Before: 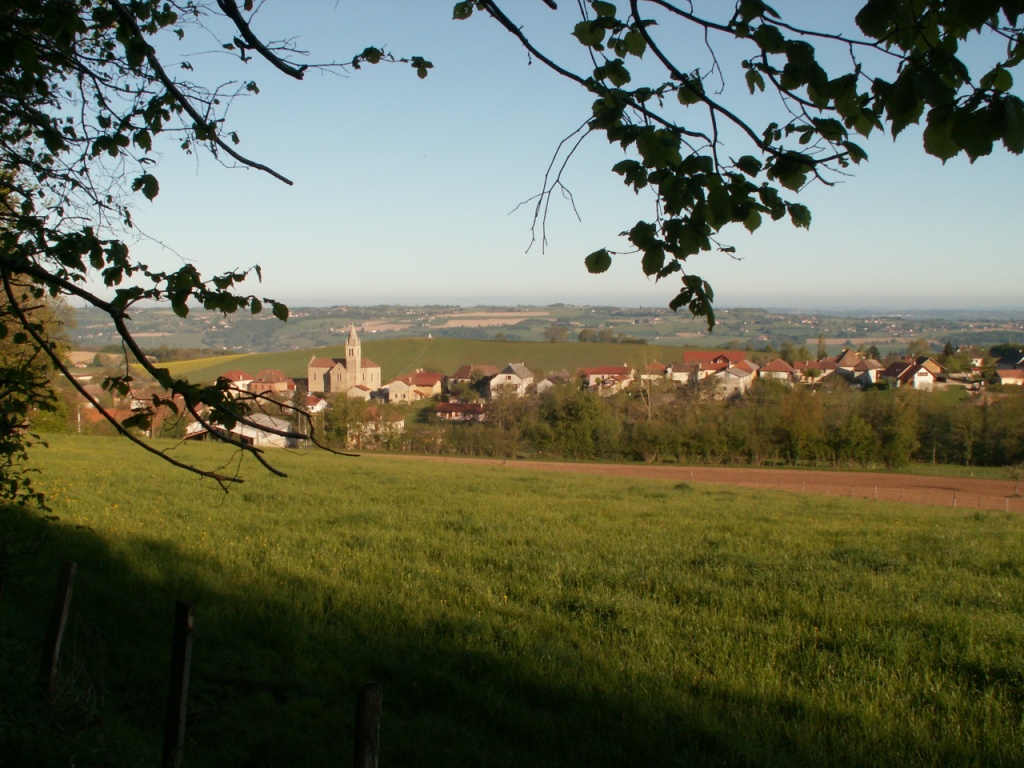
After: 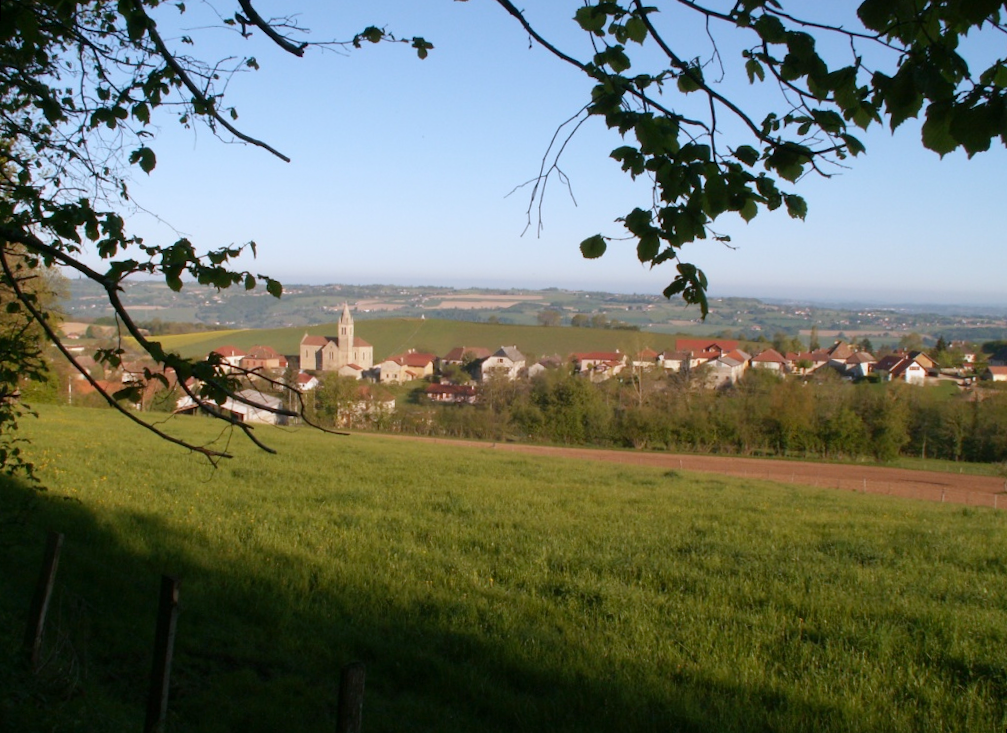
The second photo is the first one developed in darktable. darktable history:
rotate and perspective: rotation 1.57°, crop left 0.018, crop right 0.982, crop top 0.039, crop bottom 0.961
levels: levels [0, 0.478, 1]
white balance: red 0.967, blue 1.119, emerald 0.756
